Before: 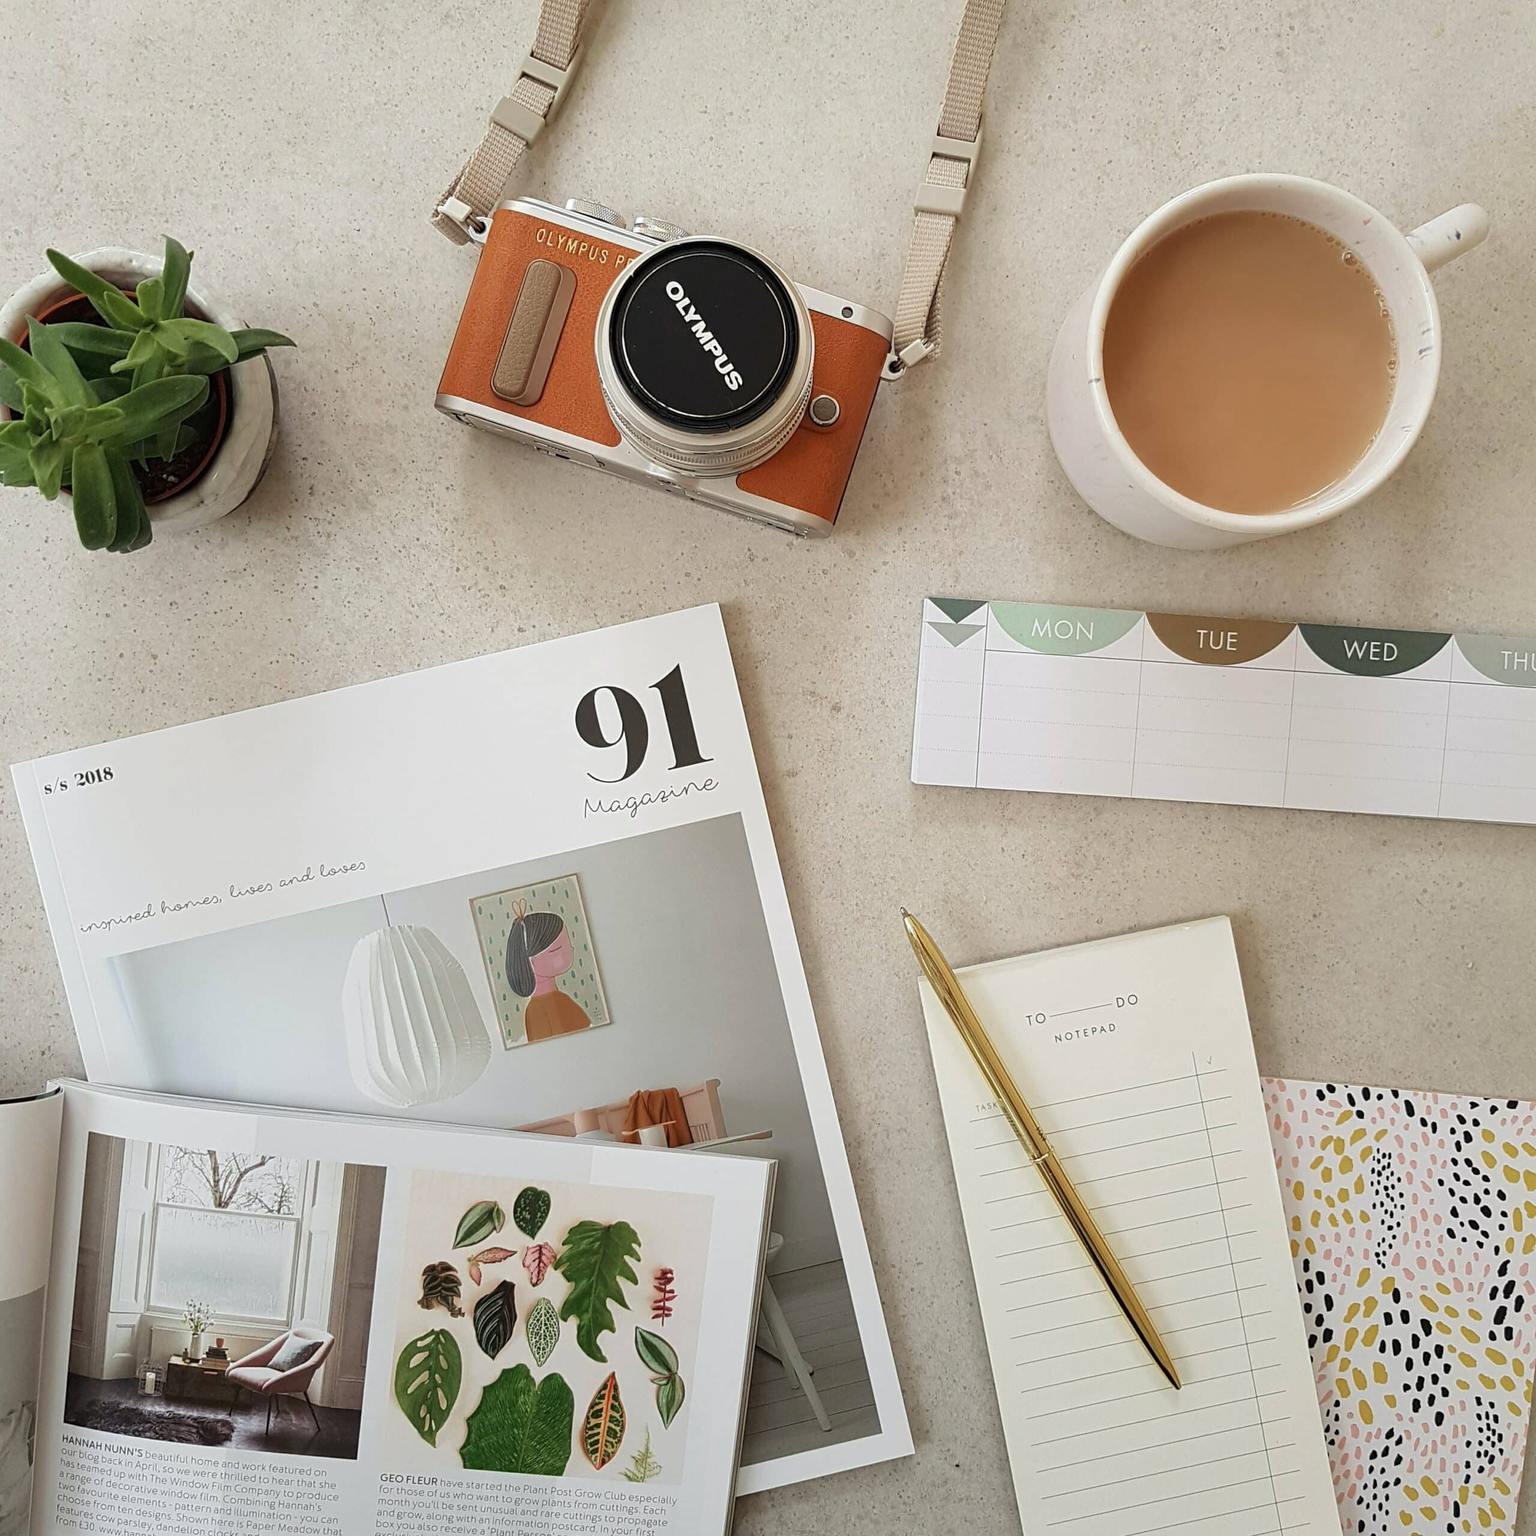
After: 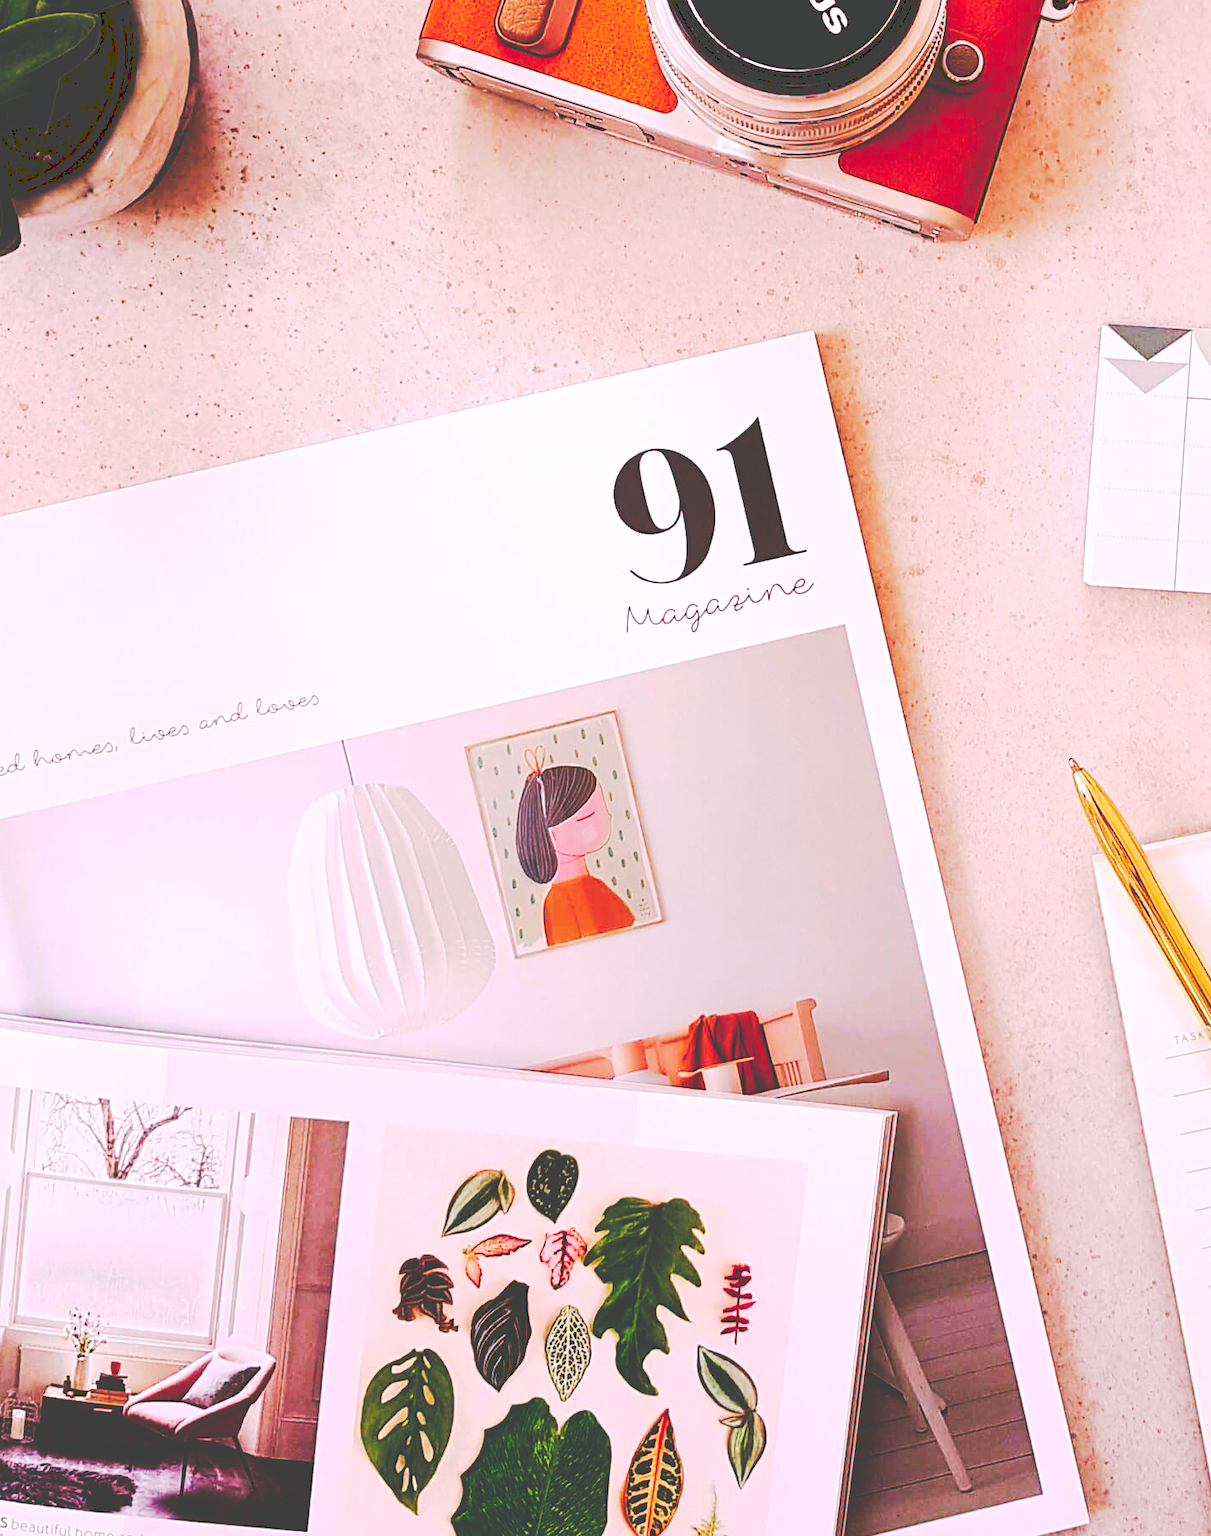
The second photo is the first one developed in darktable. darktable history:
color balance rgb: perceptual saturation grading › global saturation 20%, perceptual saturation grading › highlights -25%, perceptual saturation grading › shadows 50.52%, global vibrance 40.24%
tone curve: curves: ch0 [(0, 0) (0.003, 0.26) (0.011, 0.26) (0.025, 0.26) (0.044, 0.257) (0.069, 0.257) (0.1, 0.257) (0.136, 0.255) (0.177, 0.258) (0.224, 0.272) (0.277, 0.294) (0.335, 0.346) (0.399, 0.422) (0.468, 0.536) (0.543, 0.657) (0.623, 0.757) (0.709, 0.823) (0.801, 0.872) (0.898, 0.92) (1, 1)], preserve colors none
white balance: red 1.188, blue 1.11
crop: left 8.966%, top 23.852%, right 34.699%, bottom 4.703%
tone equalizer: -8 EV -0.417 EV, -7 EV -0.389 EV, -6 EV -0.333 EV, -5 EV -0.222 EV, -3 EV 0.222 EV, -2 EV 0.333 EV, -1 EV 0.389 EV, +0 EV 0.417 EV, edges refinement/feathering 500, mask exposure compensation -1.57 EV, preserve details no
